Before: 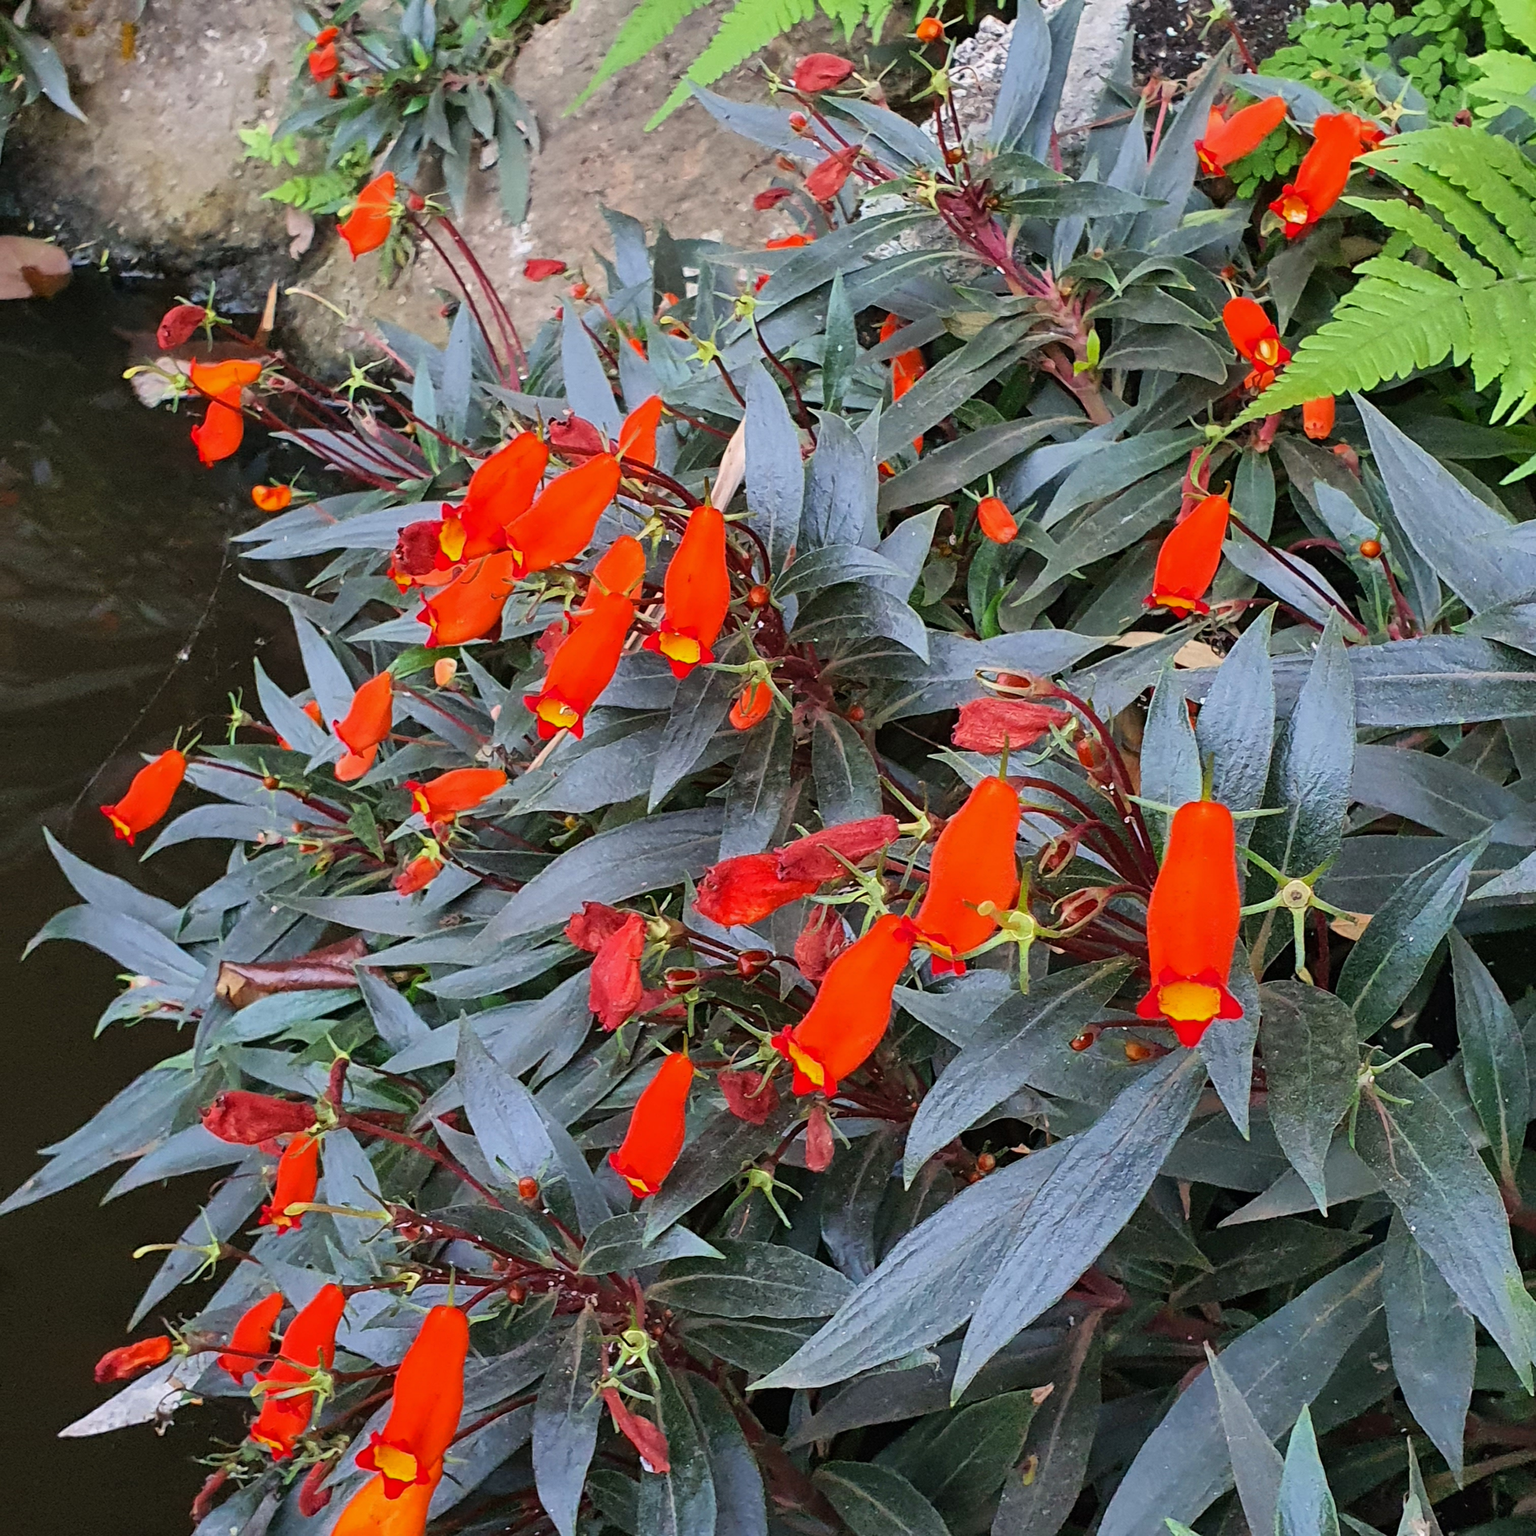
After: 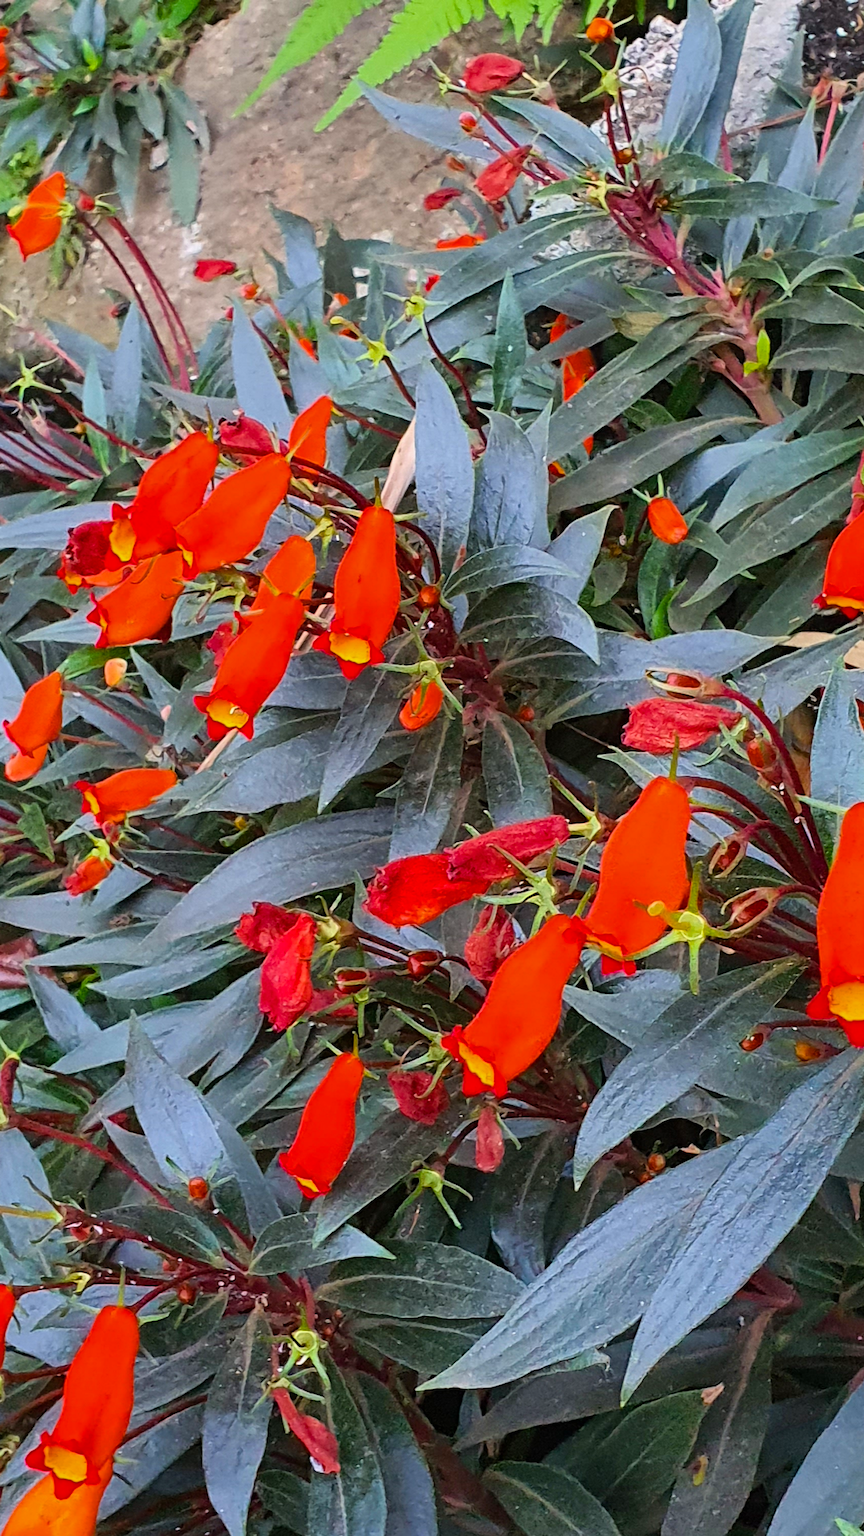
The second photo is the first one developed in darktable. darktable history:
color balance rgb: perceptual saturation grading › global saturation 25%, global vibrance 10%
crop: left 21.496%, right 22.254%
